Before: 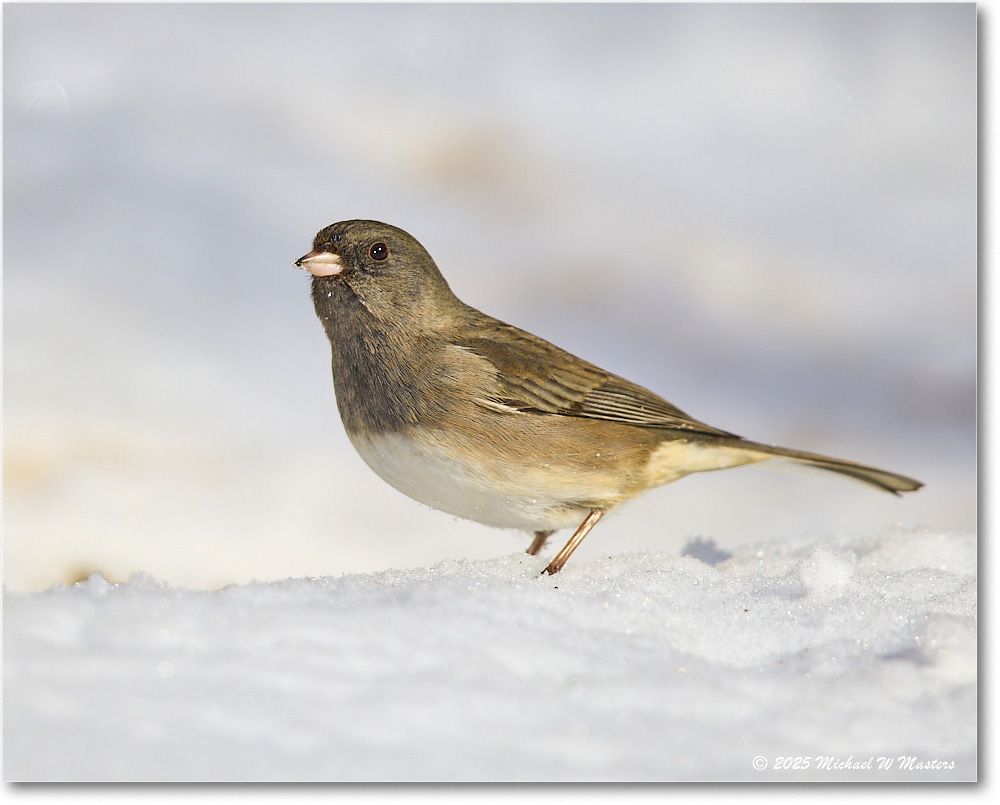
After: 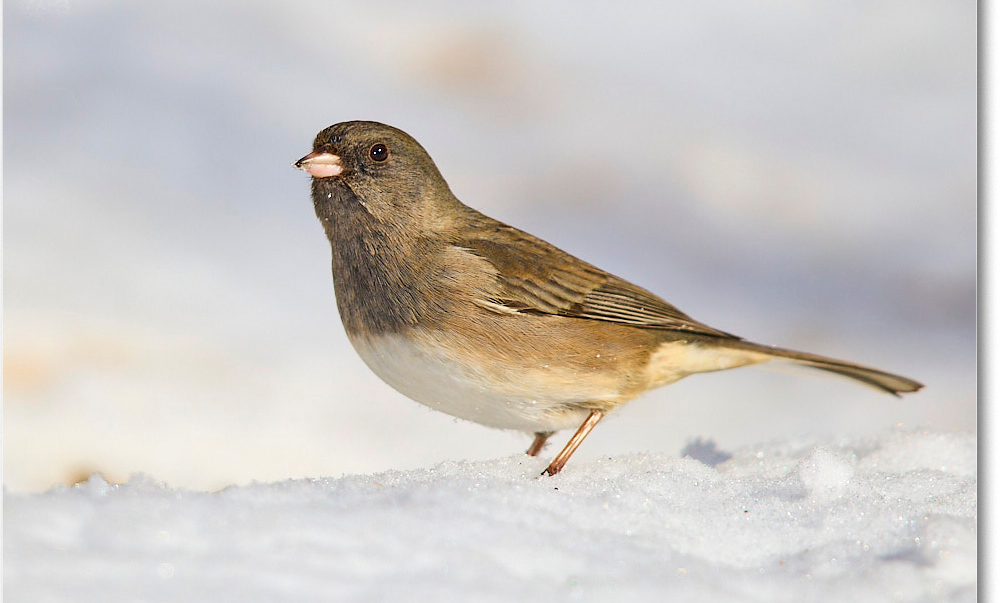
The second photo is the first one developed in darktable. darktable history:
exposure: compensate highlight preservation false
crop and rotate: top 12.5%, bottom 12.5%
